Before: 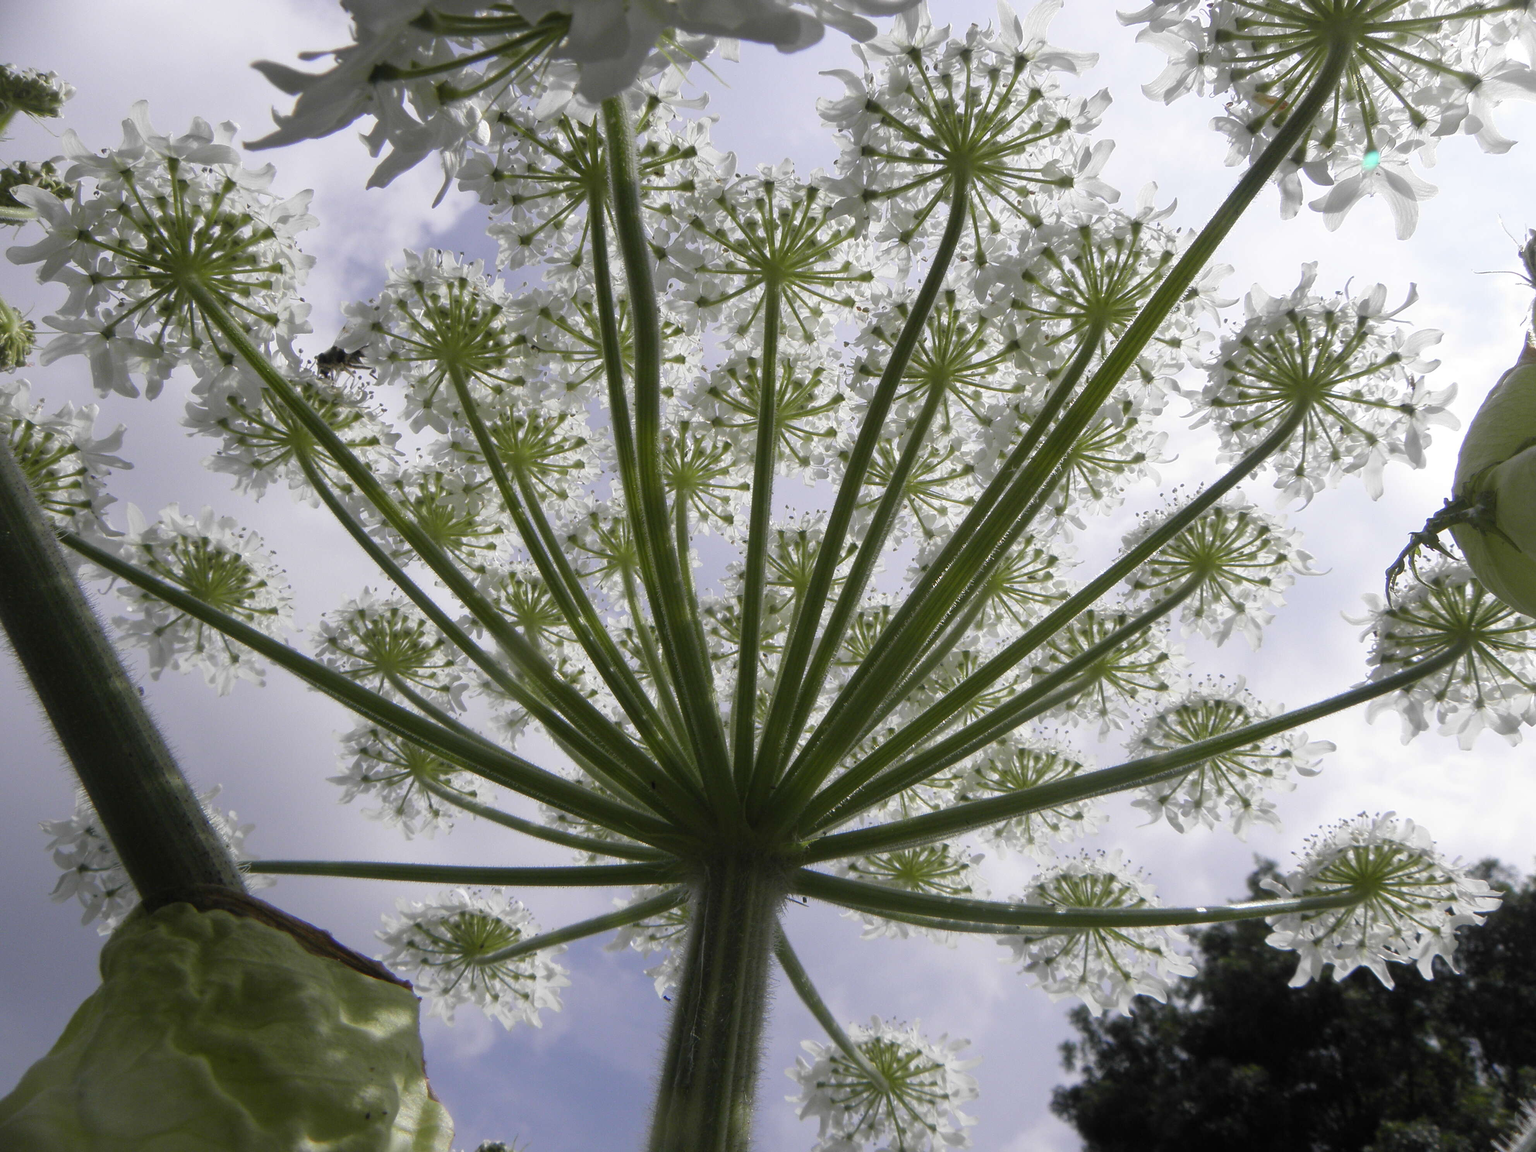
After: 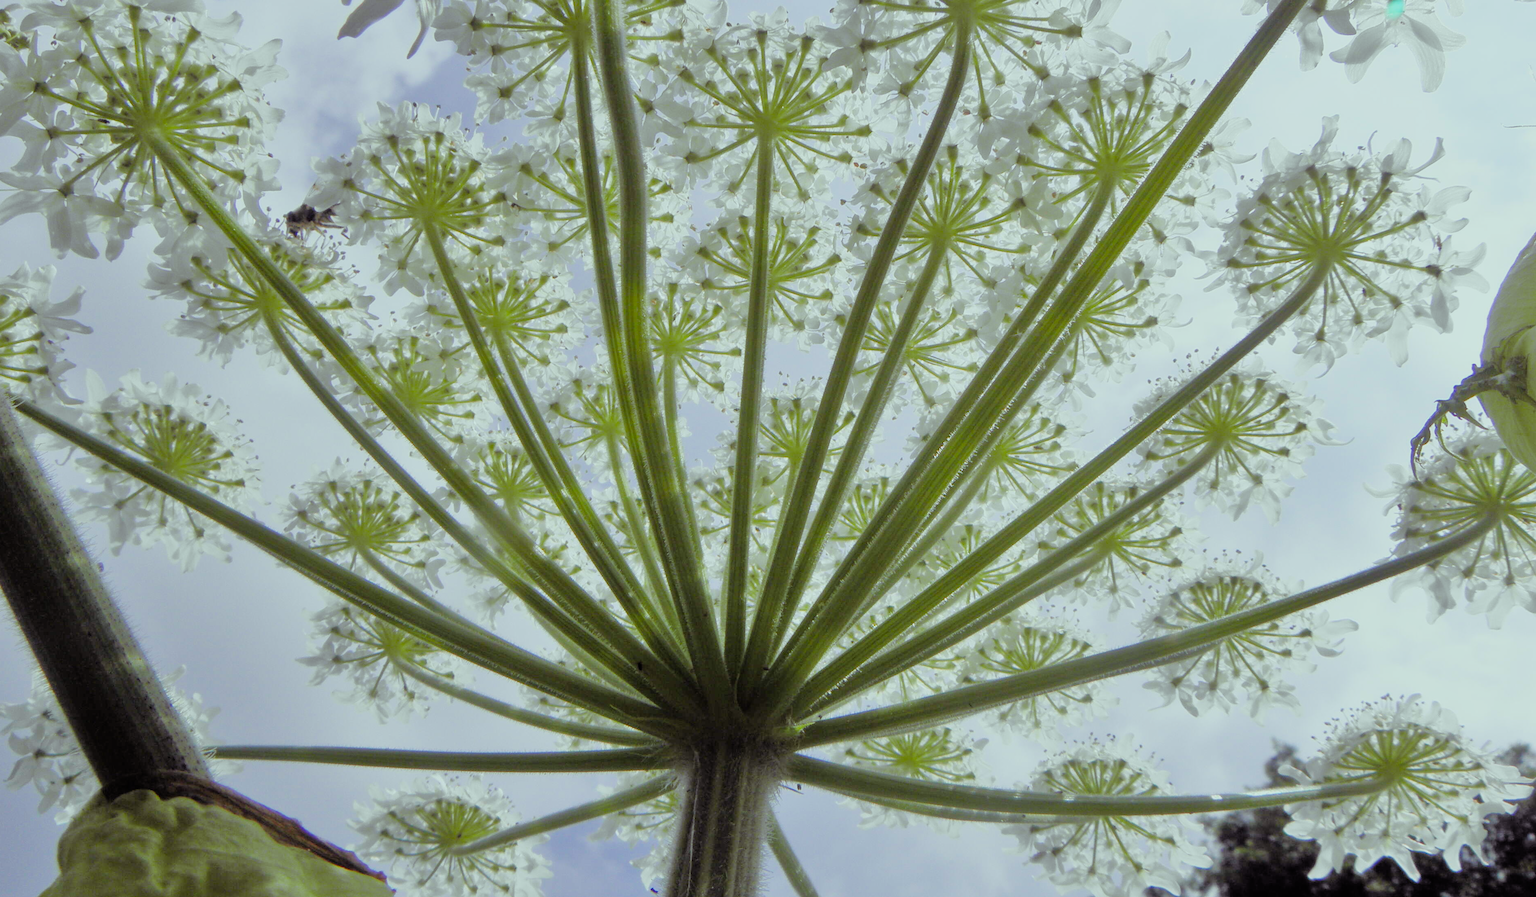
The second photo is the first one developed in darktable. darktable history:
crop and rotate: left 2.991%, top 13.302%, right 1.981%, bottom 12.636%
tone equalizer: -7 EV 0.15 EV, -6 EV 0.6 EV, -5 EV 1.15 EV, -4 EV 1.33 EV, -3 EV 1.15 EV, -2 EV 0.6 EV, -1 EV 0.15 EV, mask exposure compensation -0.5 EV
color balance rgb: shadows lift › luminance 0.49%, shadows lift › chroma 6.83%, shadows lift › hue 300.29°, power › hue 208.98°, highlights gain › luminance 20.24%, highlights gain › chroma 2.73%, highlights gain › hue 173.85°, perceptual saturation grading › global saturation 18.05%
filmic rgb: black relative exposure -7.65 EV, white relative exposure 4.56 EV, hardness 3.61
